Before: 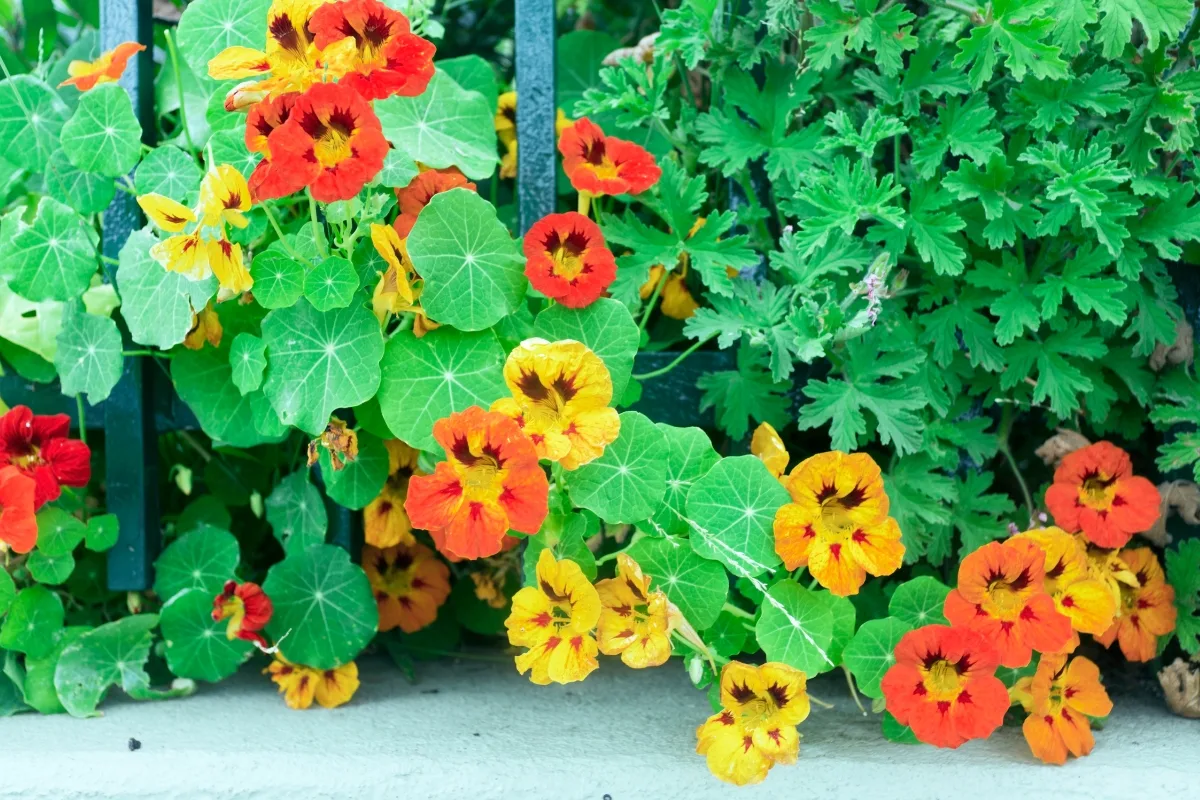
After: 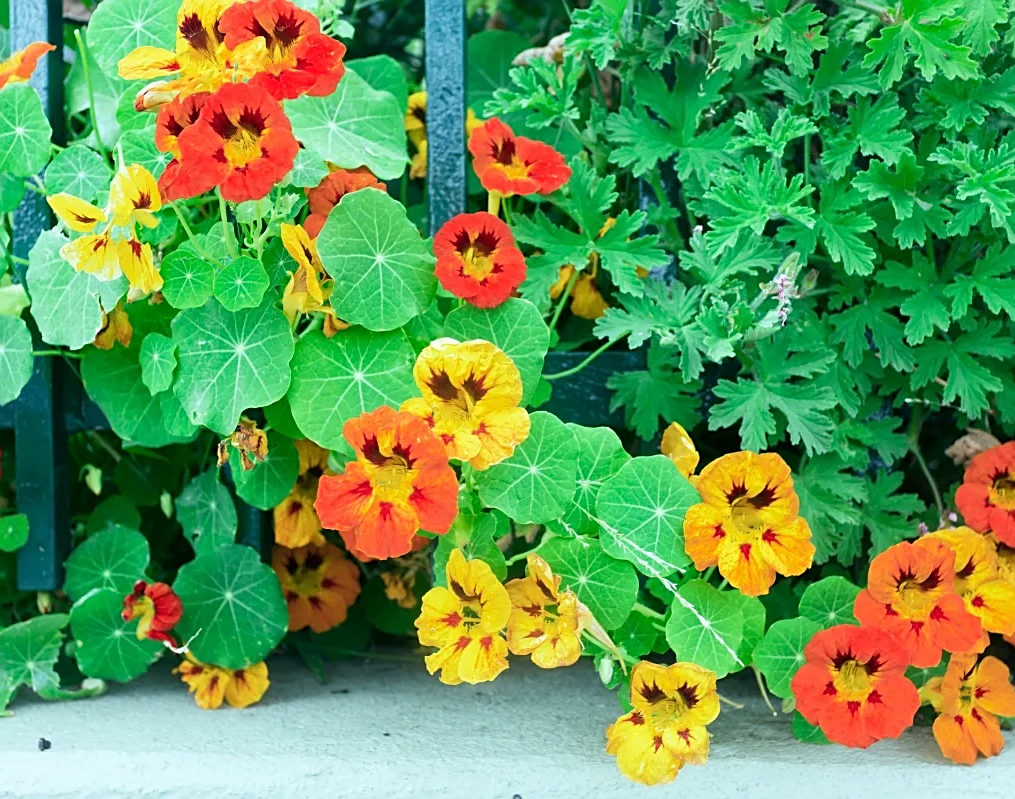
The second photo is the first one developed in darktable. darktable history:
sharpen: on, module defaults
crop: left 7.508%, right 7.838%
